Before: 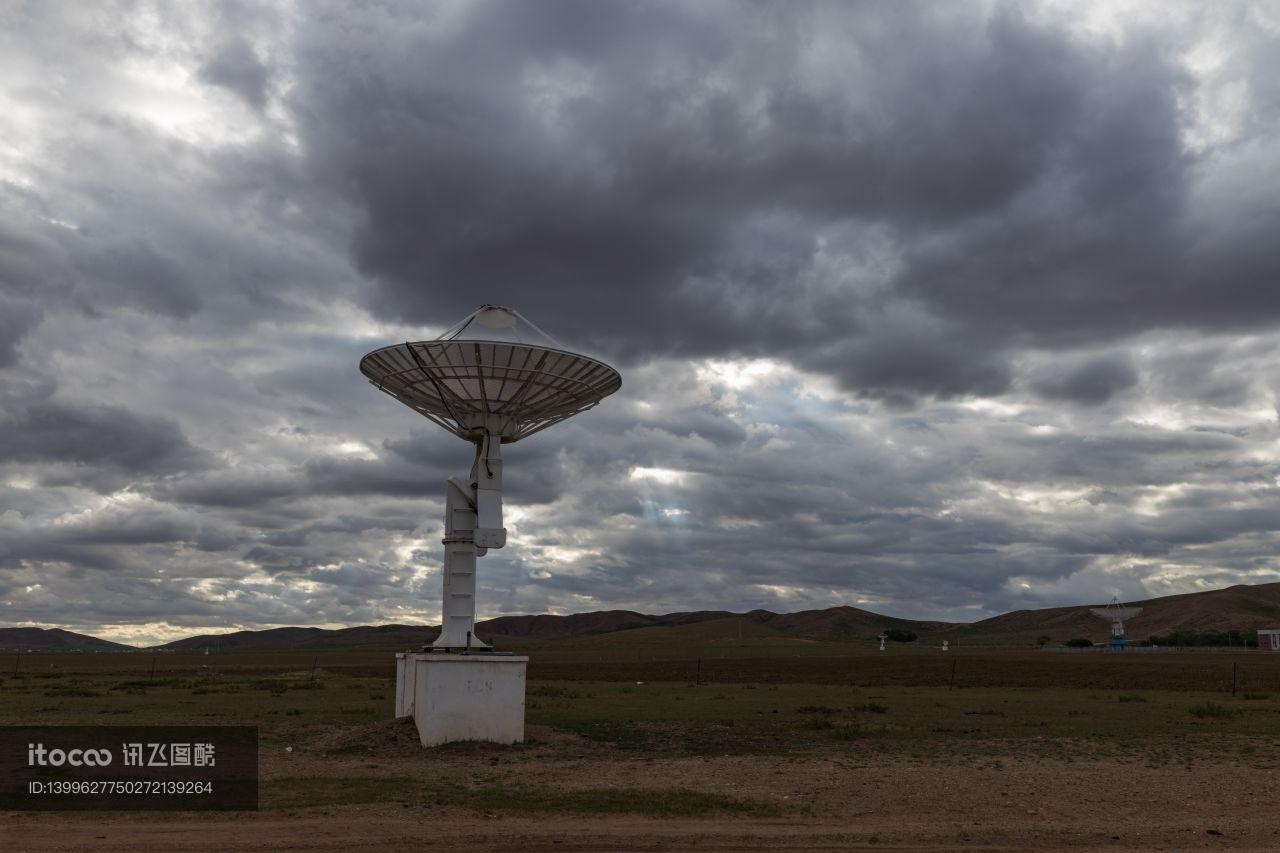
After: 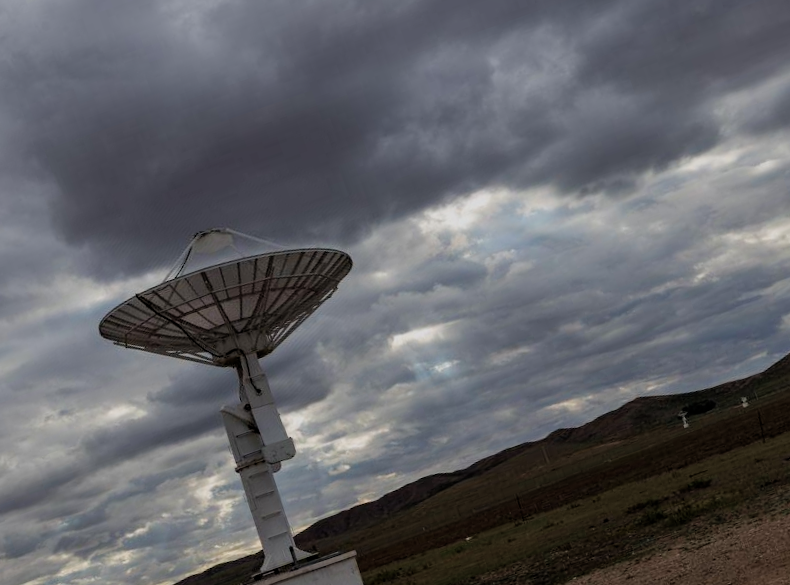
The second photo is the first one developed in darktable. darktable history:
crop and rotate: angle 19.34°, left 6.841%, right 4.192%, bottom 1.062%
shadows and highlights: shadows 34.7, highlights -34.73, soften with gaussian
contrast brightness saturation: saturation 0.1
filmic rgb: middle gray luminance 18.43%, black relative exposure -9 EV, white relative exposure 3.74 EV, target black luminance 0%, hardness 4.88, latitude 68.03%, contrast 0.952, highlights saturation mix 19.82%, shadows ↔ highlights balance 21.53%
